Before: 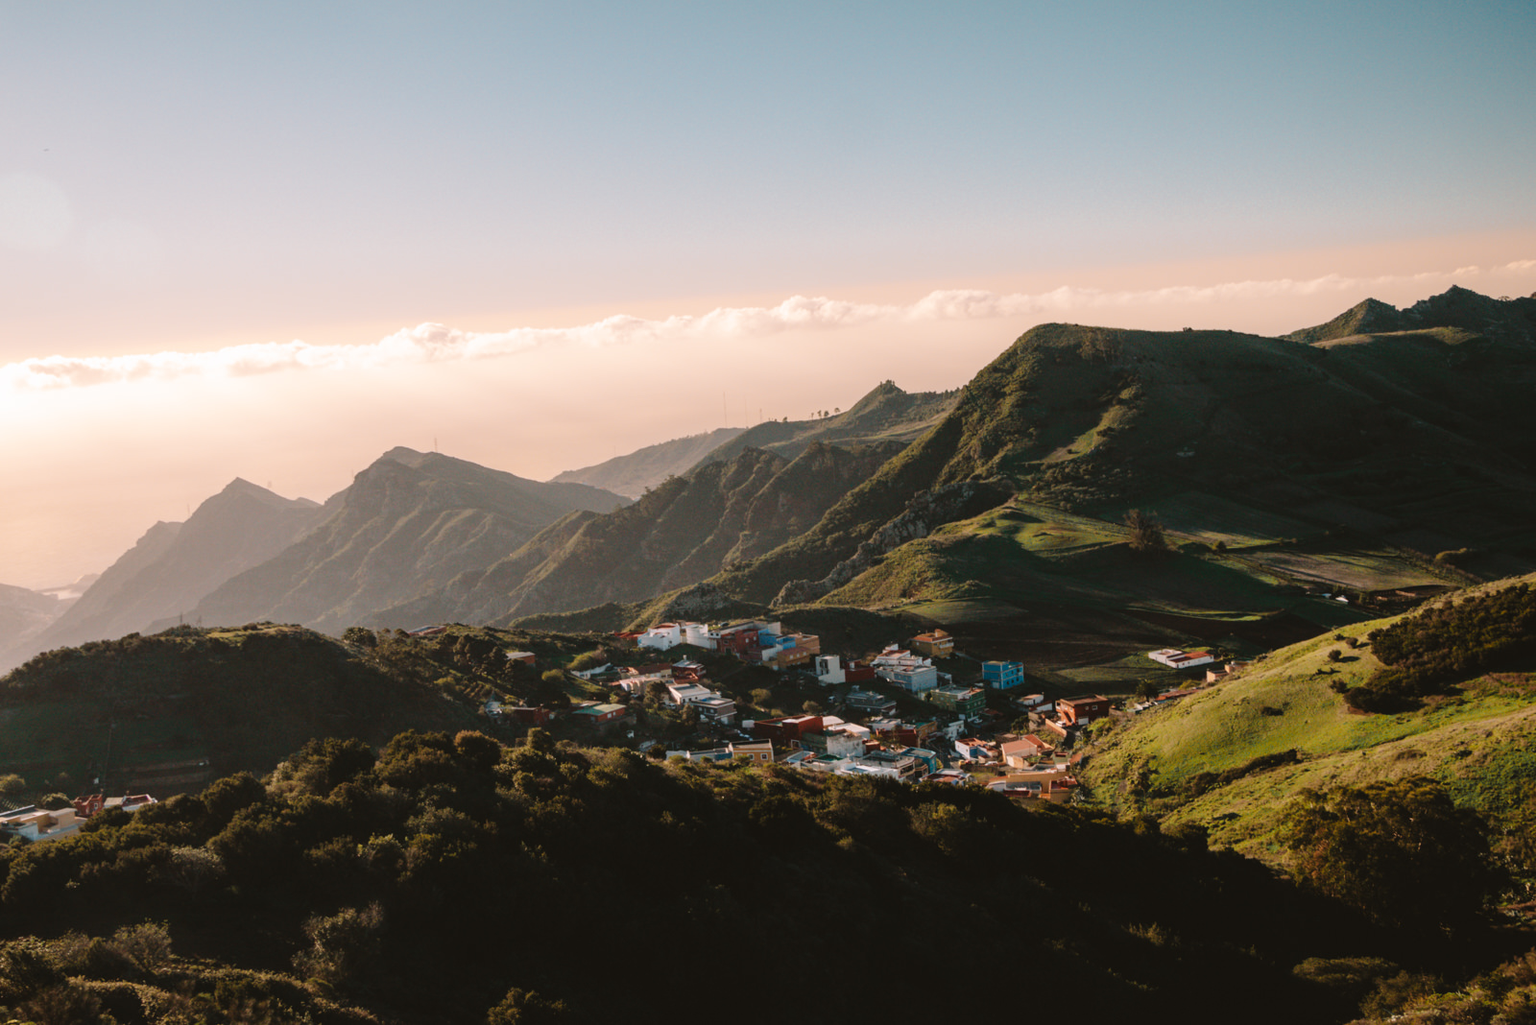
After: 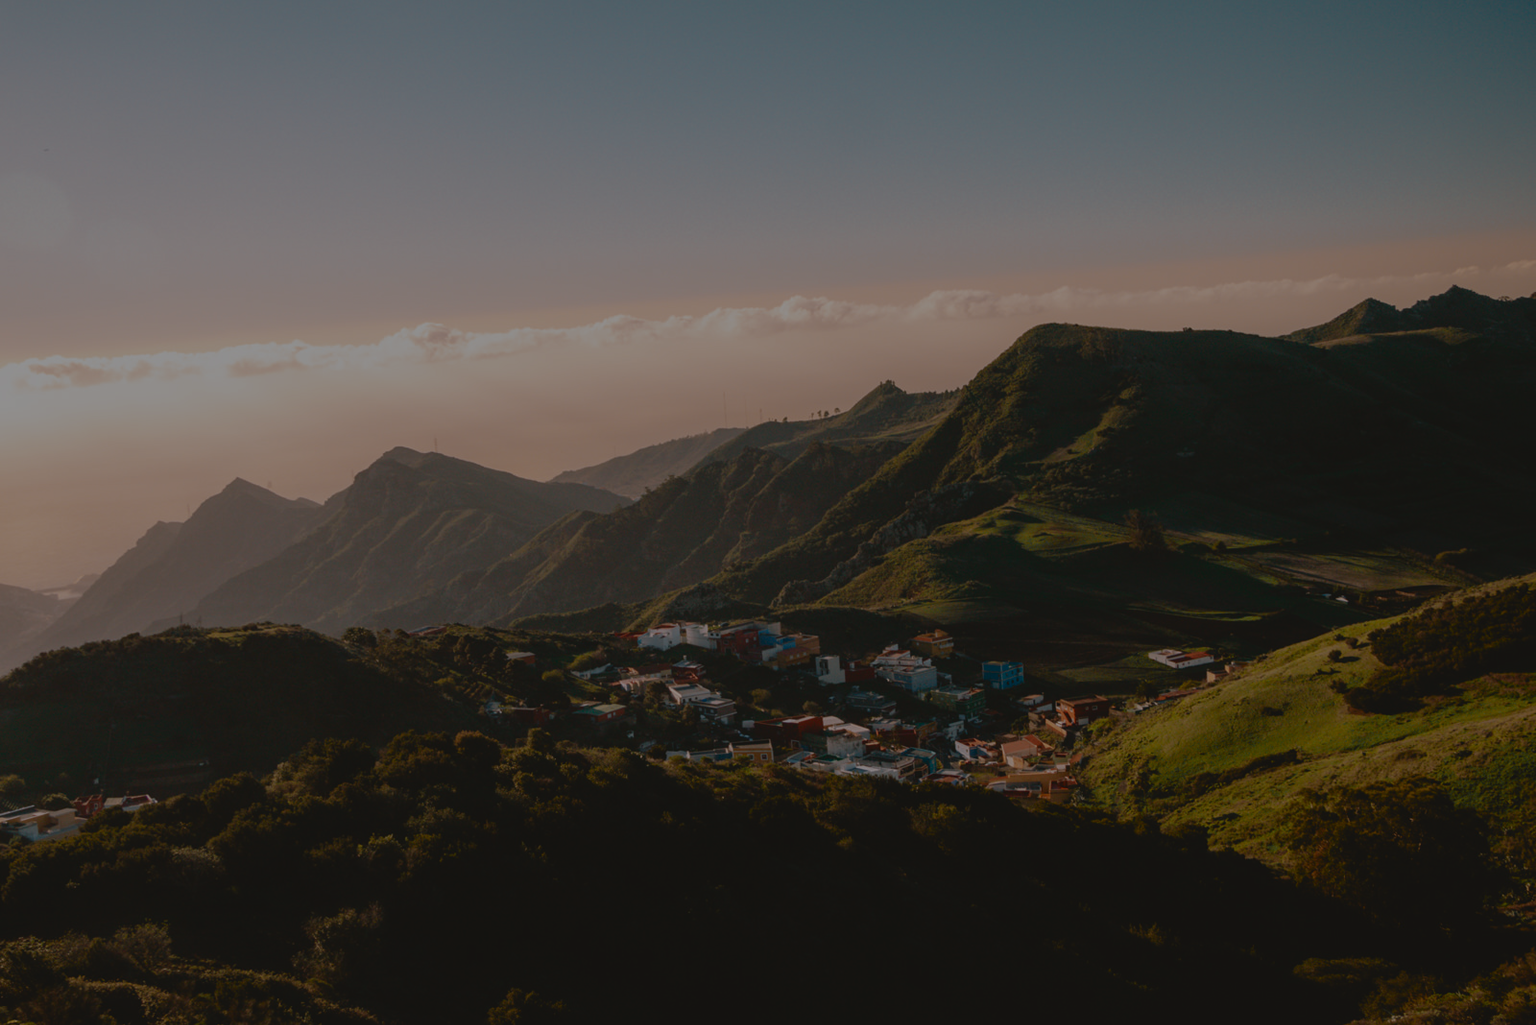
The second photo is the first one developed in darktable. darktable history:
contrast brightness saturation: contrast -0.19, brightness -0.19, saturation -0.04
exposure: exposure -0.5 EV
